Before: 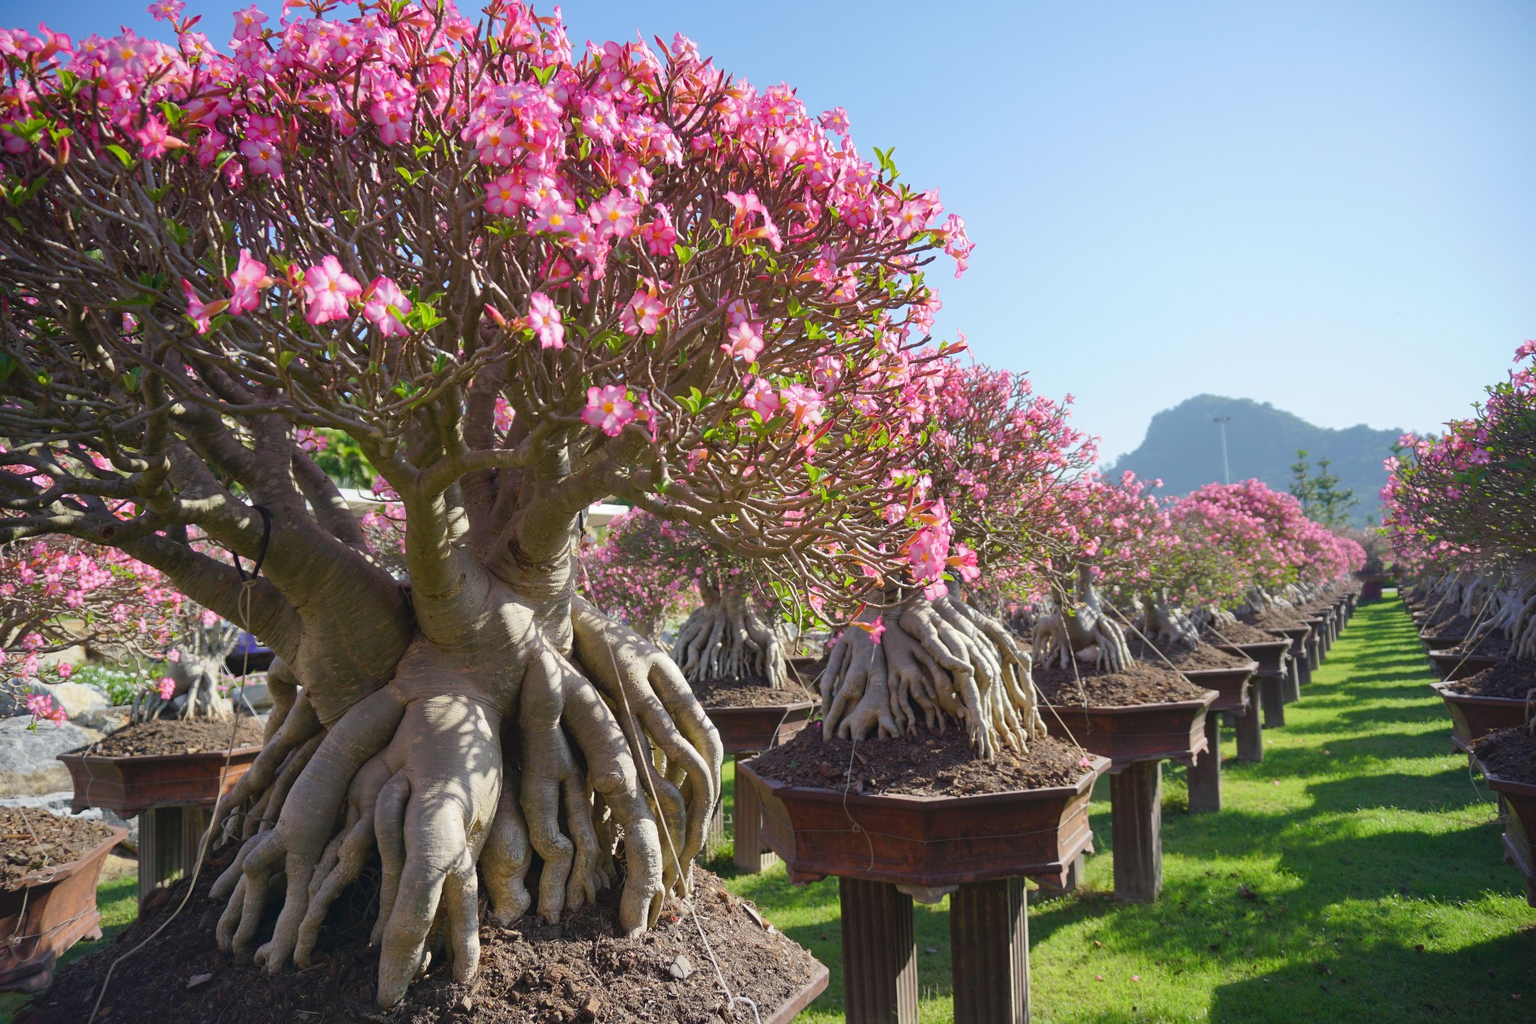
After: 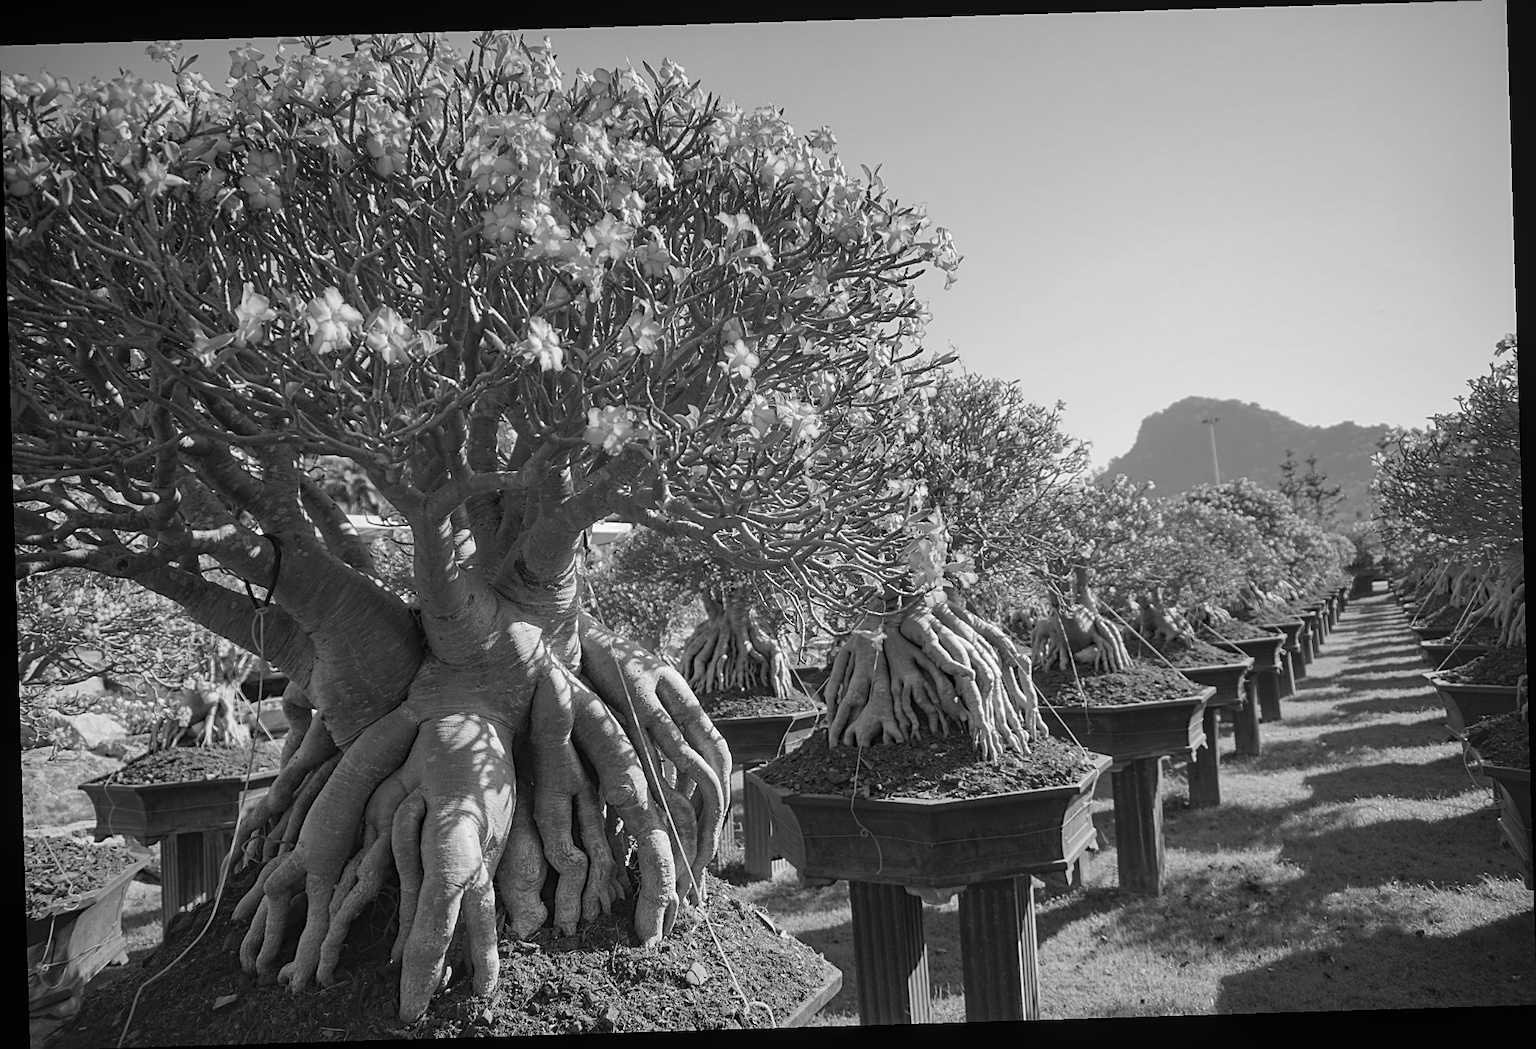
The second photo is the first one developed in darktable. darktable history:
haze removal: compatibility mode true, adaptive false
color correction: highlights a* 9.03, highlights b* 8.71, shadows a* 40, shadows b* 40, saturation 0.8
monochrome: on, module defaults
sharpen: on, module defaults
local contrast: detail 110%
rotate and perspective: rotation -1.75°, automatic cropping off
